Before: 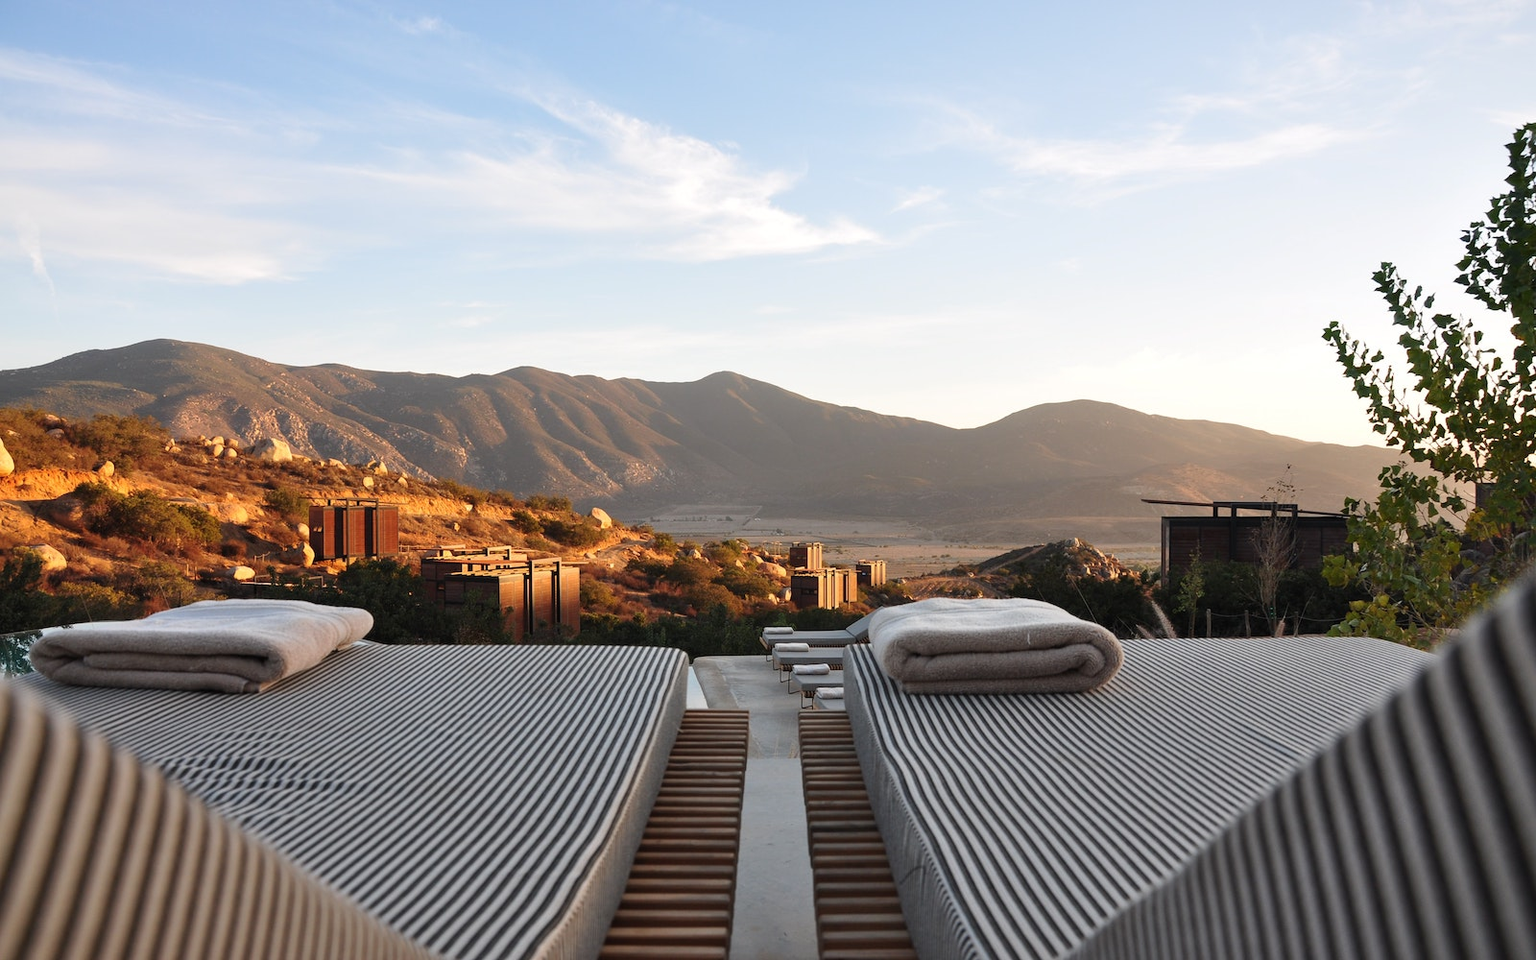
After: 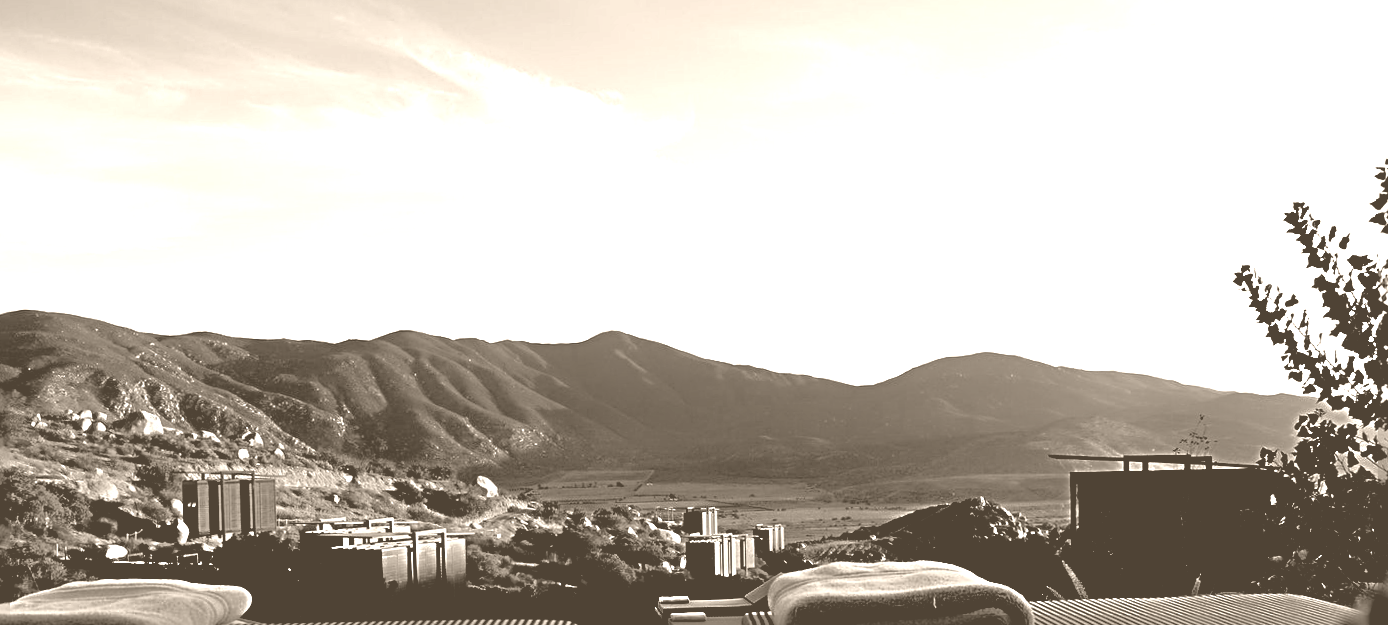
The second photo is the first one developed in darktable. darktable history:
rotate and perspective: rotation -1.24°, automatic cropping off
exposure: black level correction 0.1, exposure -0.092 EV, compensate highlight preservation false
color balance: mode lift, gamma, gain (sRGB), lift [1, 1, 0.101, 1]
crop and rotate: left 9.345%, top 7.22%, right 4.982%, bottom 32.331%
color correction: saturation 0.5
colorize: hue 34.49°, saturation 35.33%, source mix 100%, version 1
sharpen: radius 4
